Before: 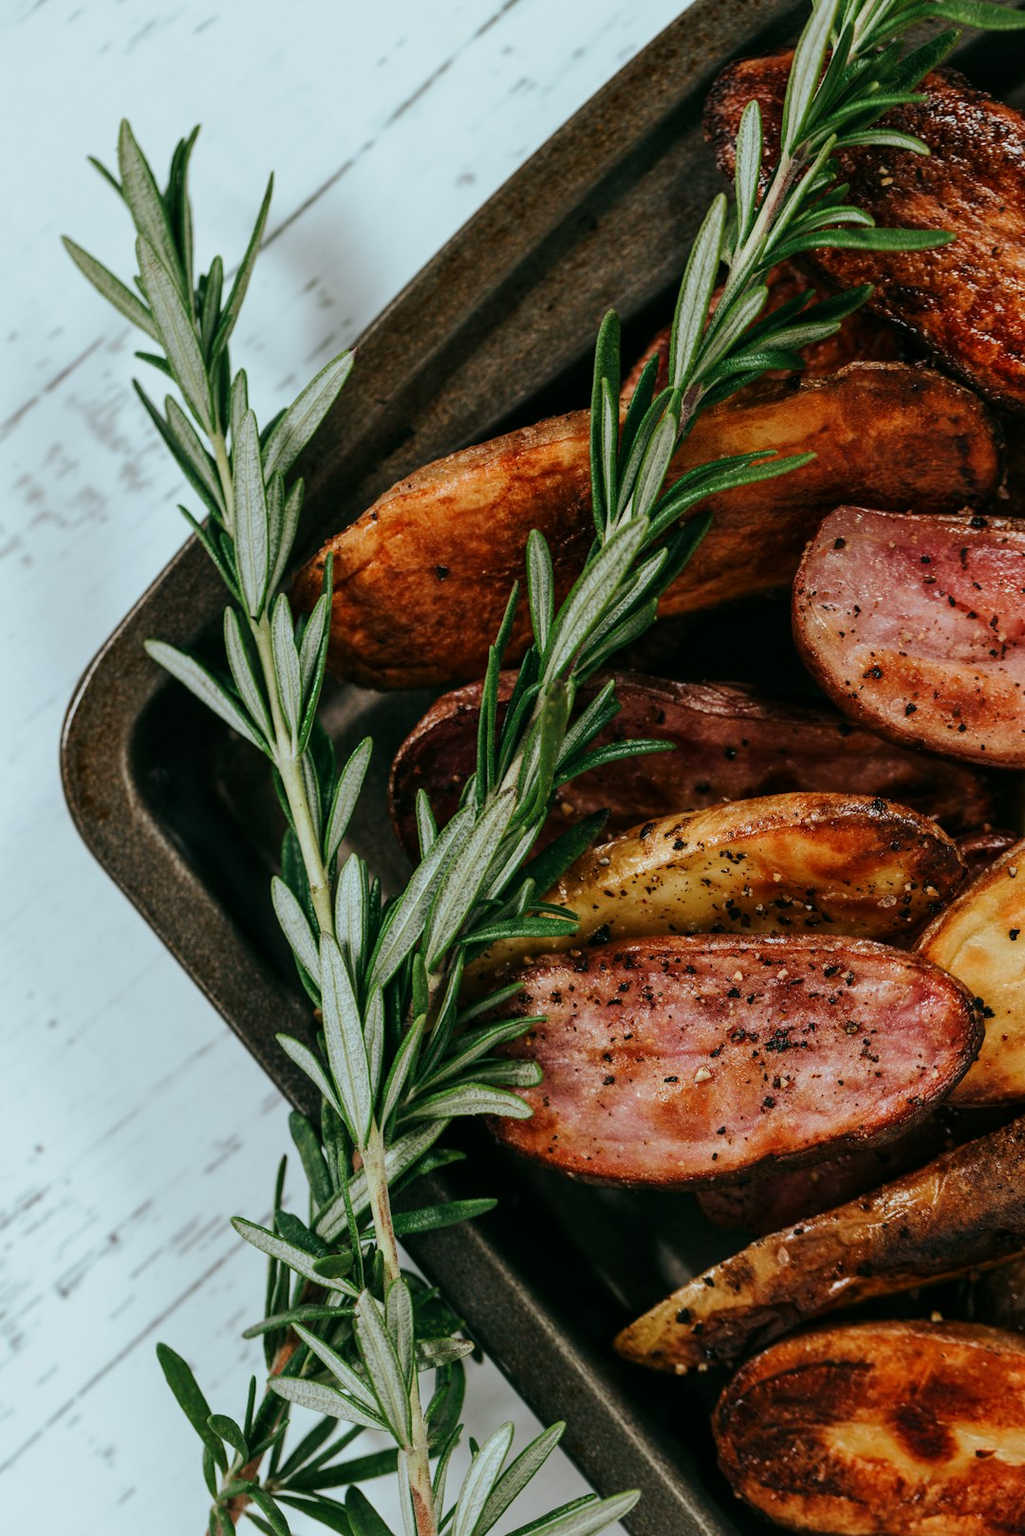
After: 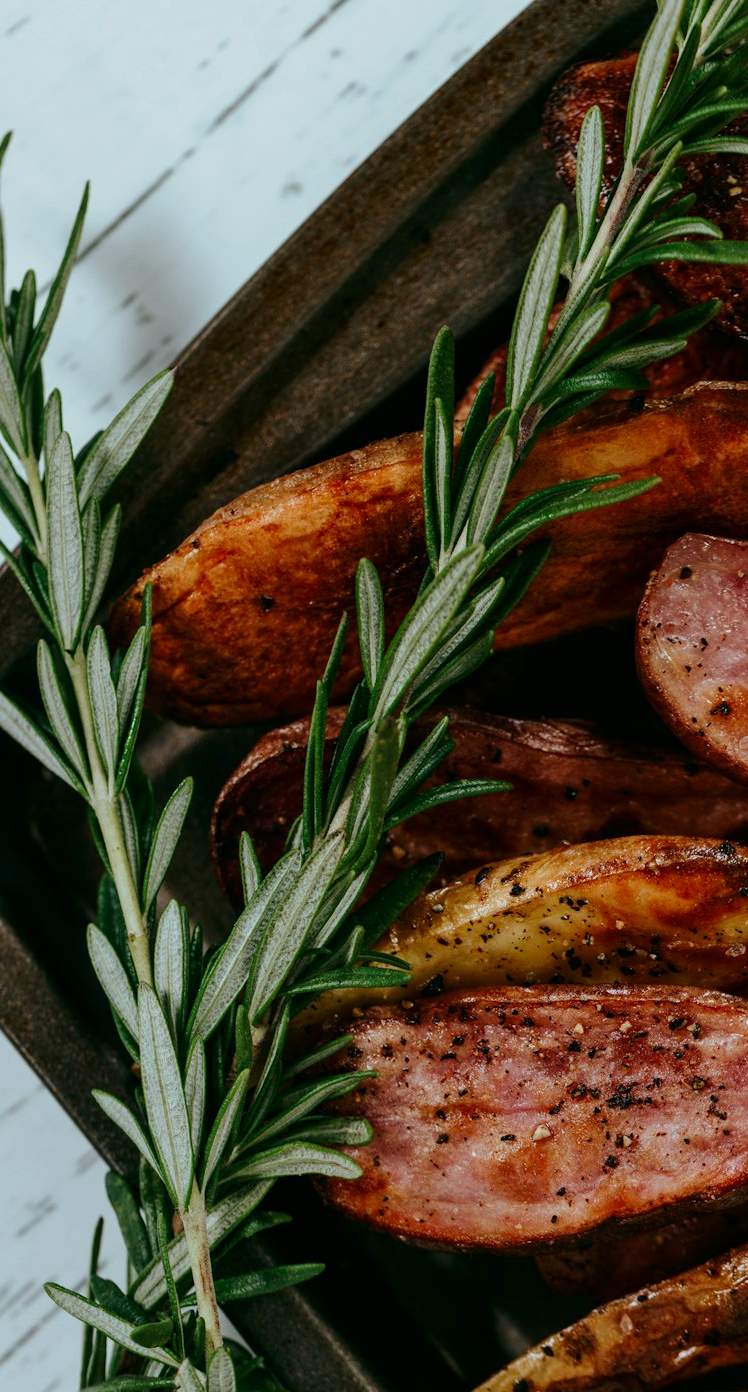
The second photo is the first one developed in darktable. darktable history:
contrast brightness saturation: brightness -0.09
crop: left 18.479%, right 12.2%, bottom 13.971%
